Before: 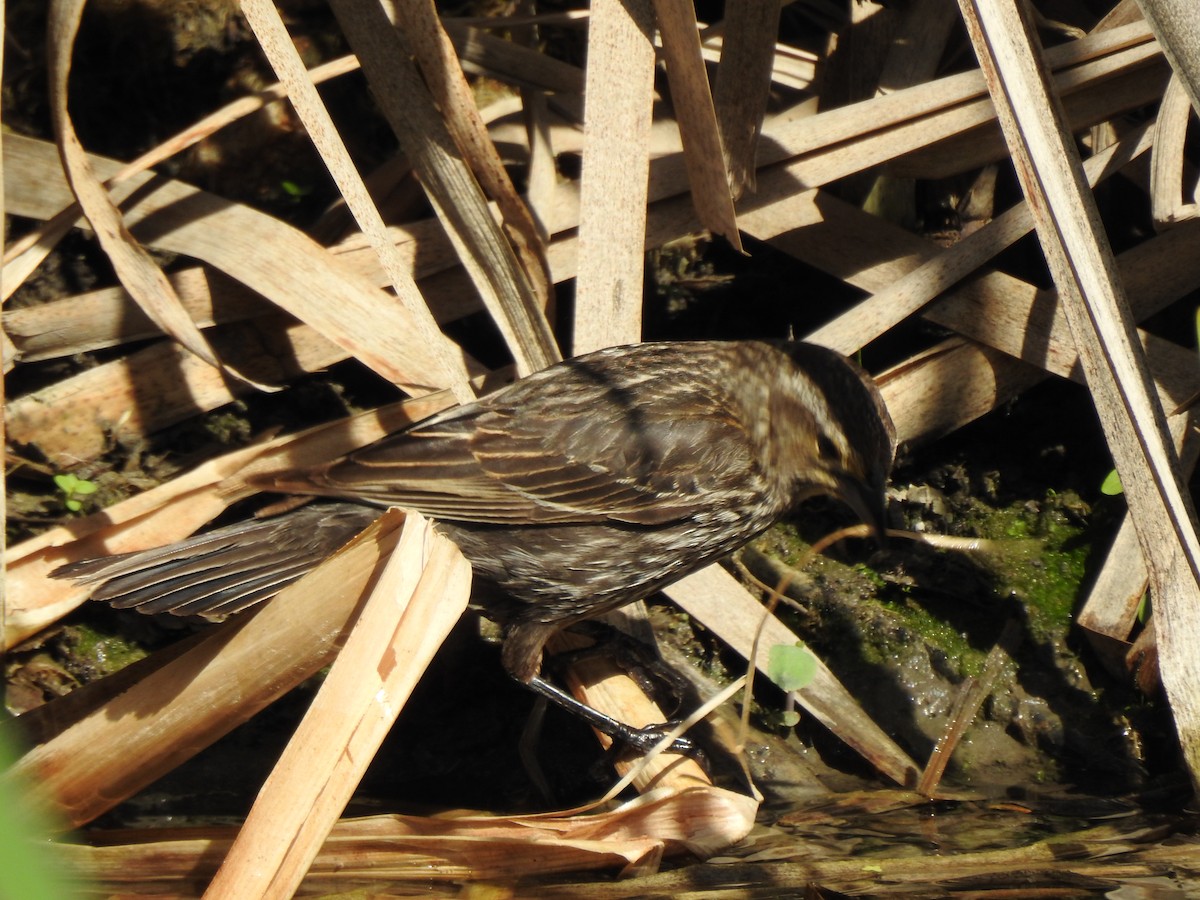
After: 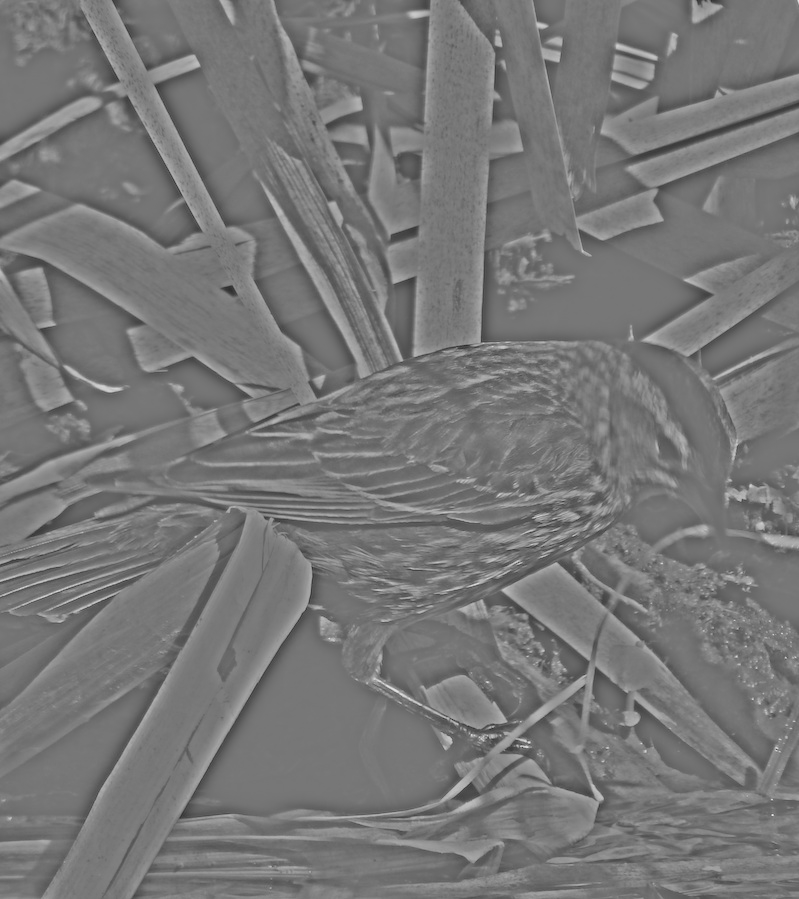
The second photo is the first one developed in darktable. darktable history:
highpass: sharpness 25.84%, contrast boost 14.94%
crop and rotate: left 13.342%, right 19.991%
